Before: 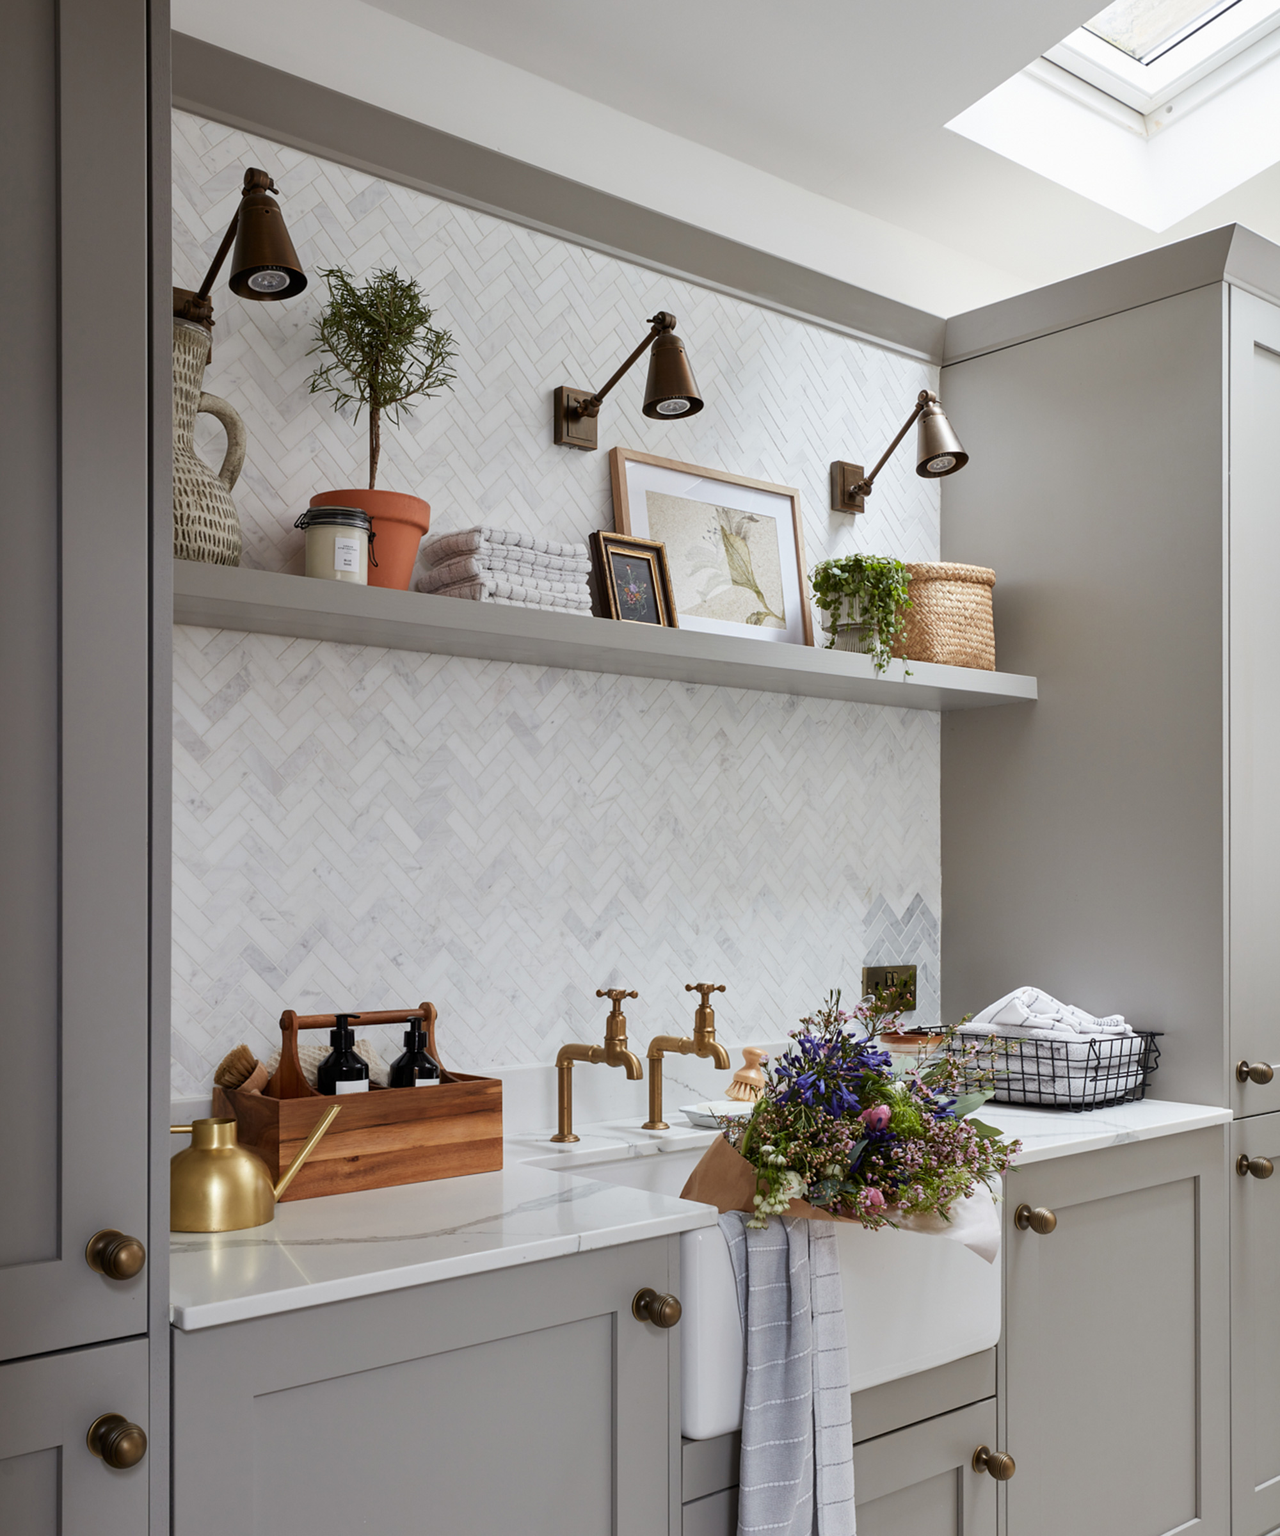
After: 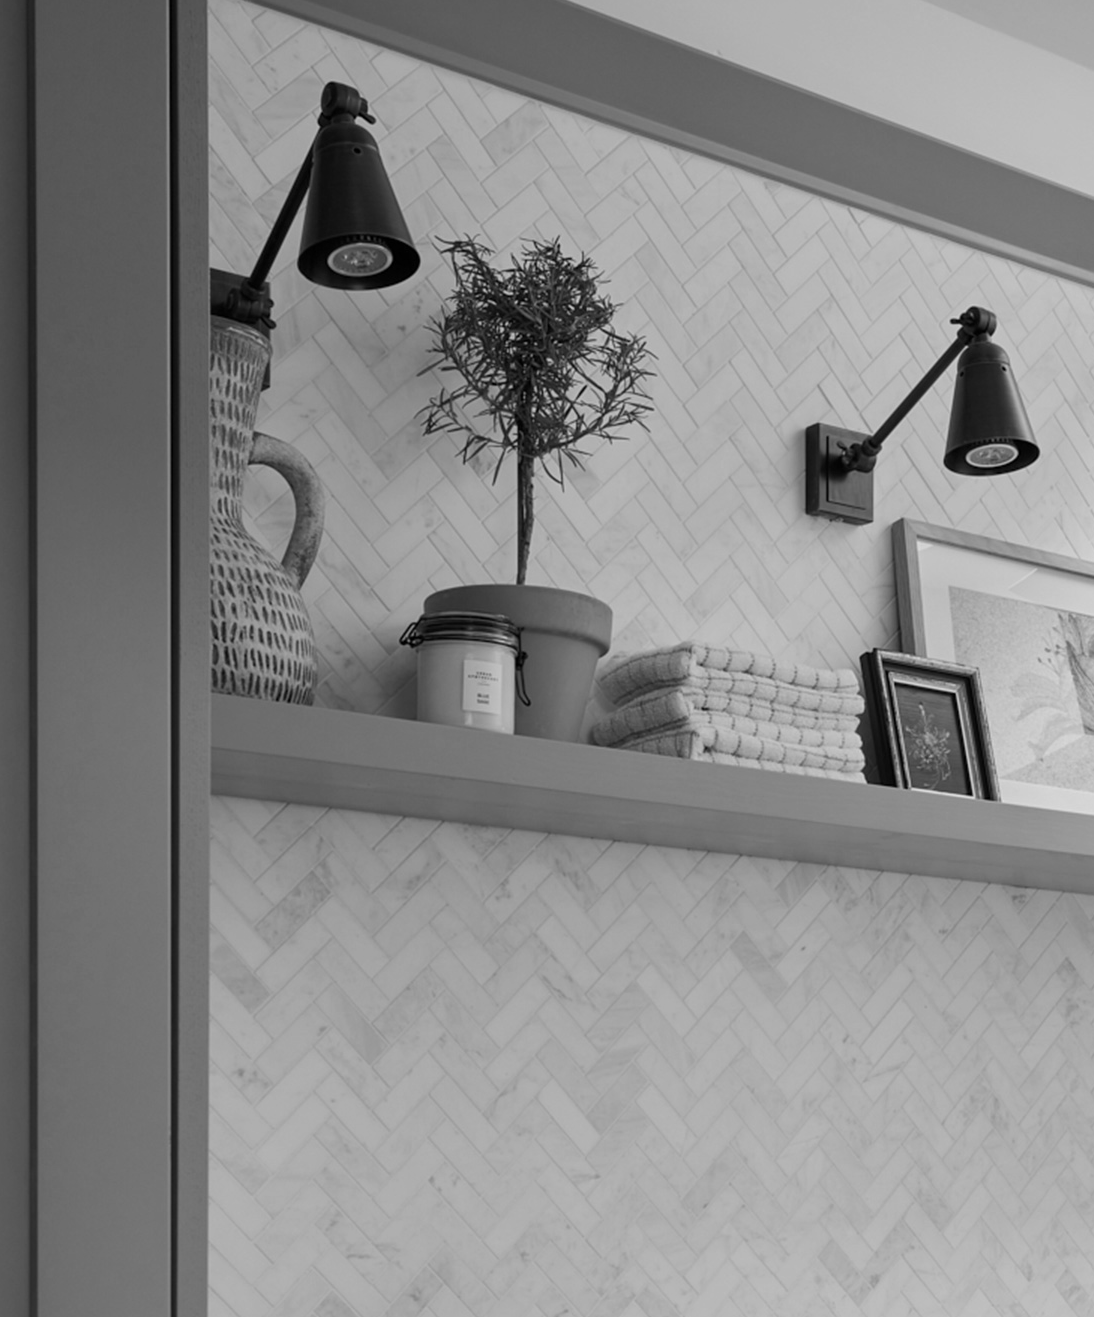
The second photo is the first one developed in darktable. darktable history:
monochrome: a -74.22, b 78.2
crop and rotate: left 3.047%, top 7.509%, right 42.236%, bottom 37.598%
white balance: red 1.009, blue 1.027
